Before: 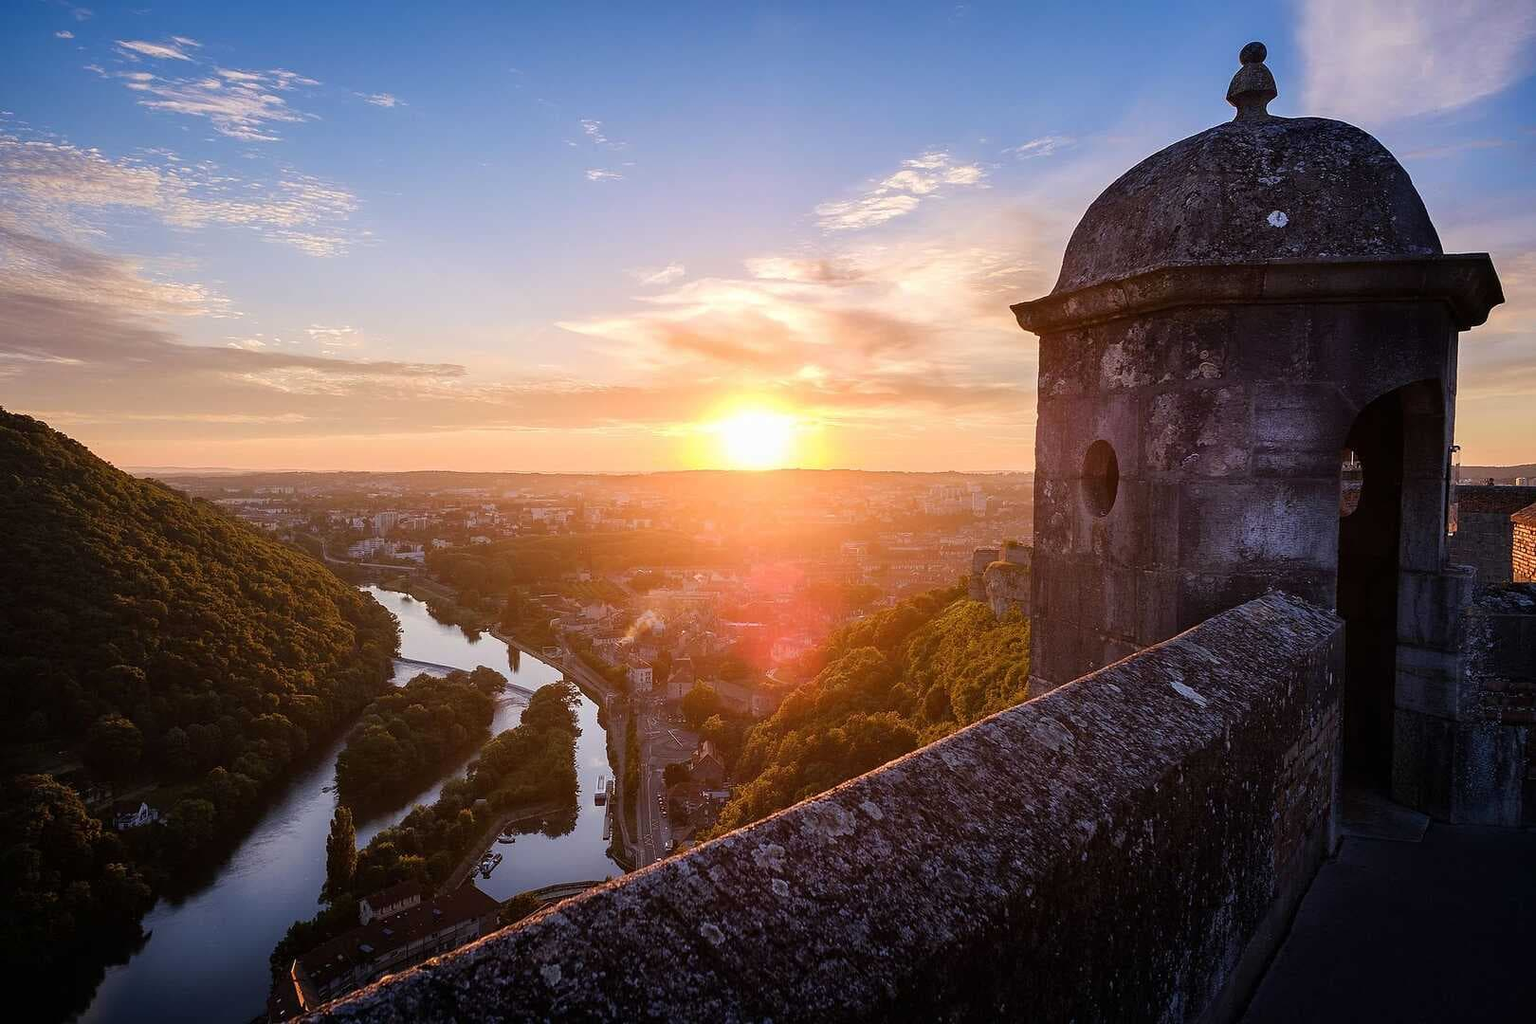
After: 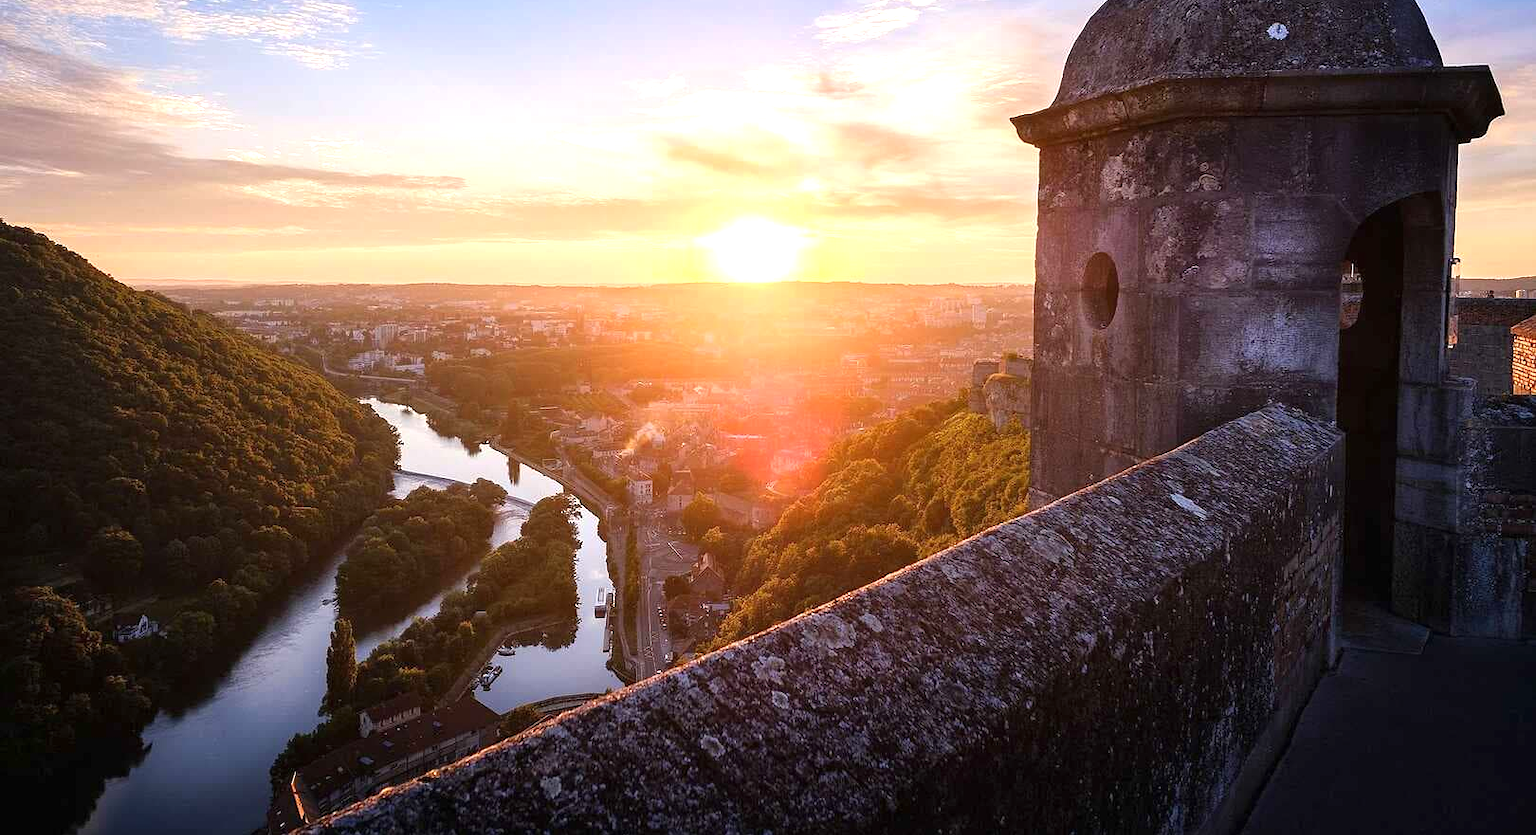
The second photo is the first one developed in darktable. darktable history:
crop and rotate: top 18.394%
exposure: black level correction 0, exposure 0.701 EV, compensate exposure bias true, compensate highlight preservation false
